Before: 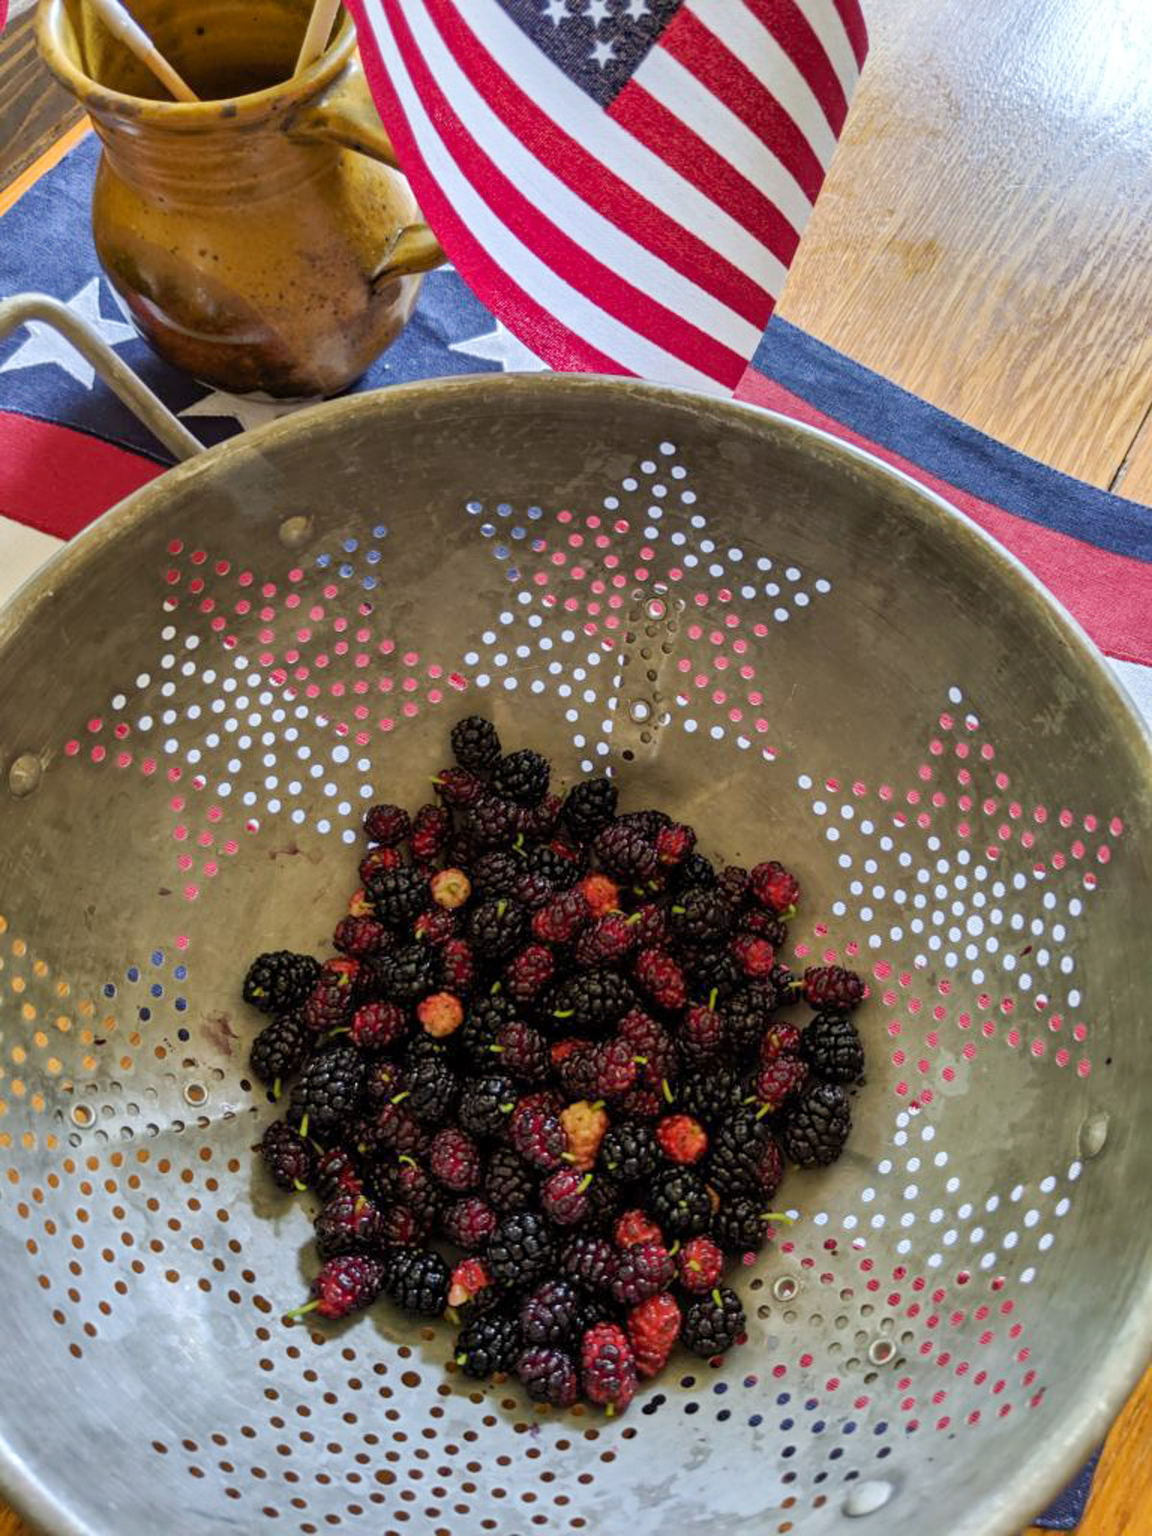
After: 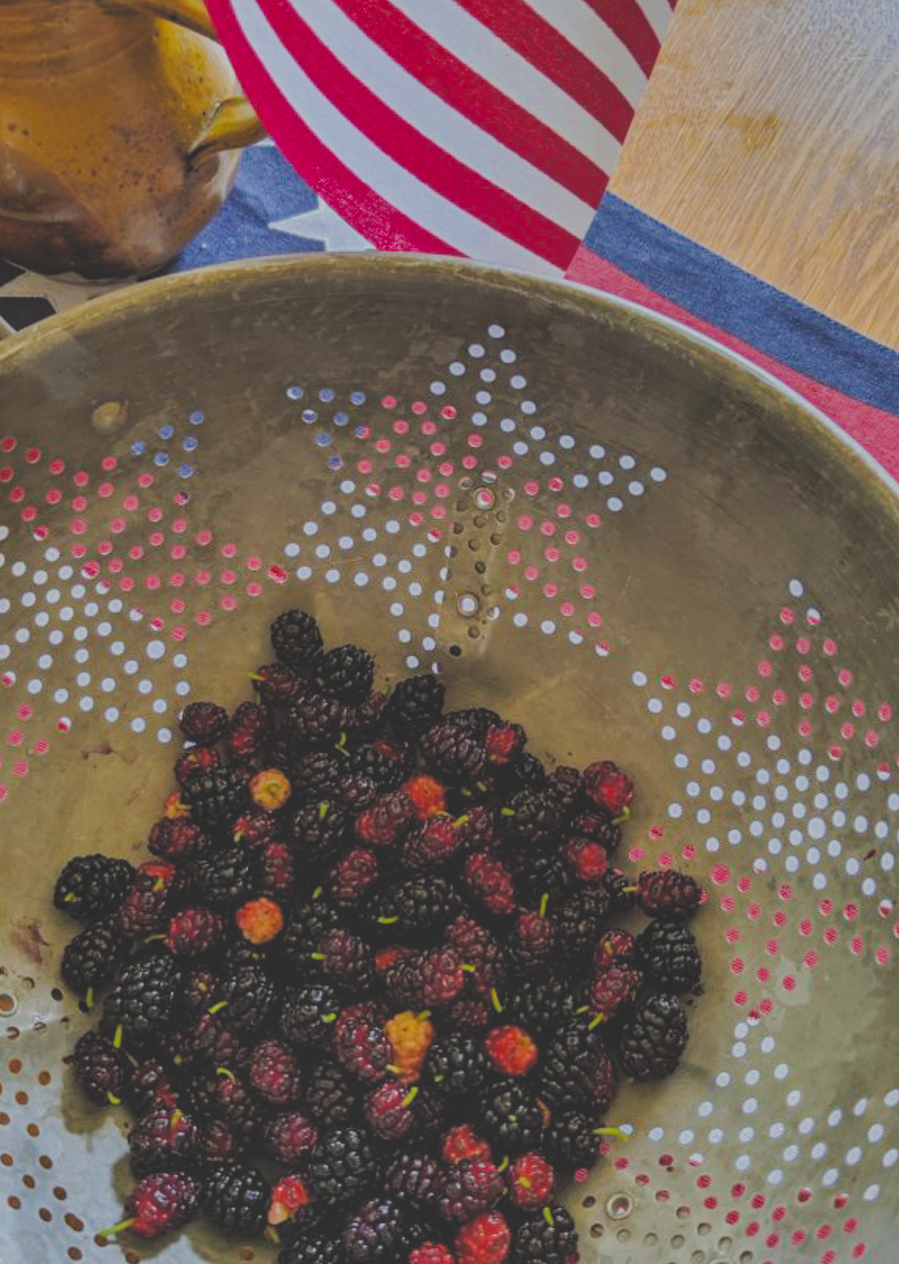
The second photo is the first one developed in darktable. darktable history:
exposure: black level correction -0.038, exposure -0.496 EV, compensate exposure bias true, compensate highlight preservation false
color balance rgb: global offset › luminance 1.994%, linear chroma grading › global chroma 8.717%, perceptual saturation grading › global saturation 36.382%
filmic rgb: middle gray luminance 18.01%, black relative exposure -7.51 EV, white relative exposure 8.49 EV, threshold 5.99 EV, target black luminance 0%, hardness 2.23, latitude 18.44%, contrast 0.892, highlights saturation mix 4.87%, shadows ↔ highlights balance 10.6%, iterations of high-quality reconstruction 10, enable highlight reconstruction true
crop: left 16.639%, top 8.526%, right 8.369%, bottom 12.466%
local contrast: detail 130%
